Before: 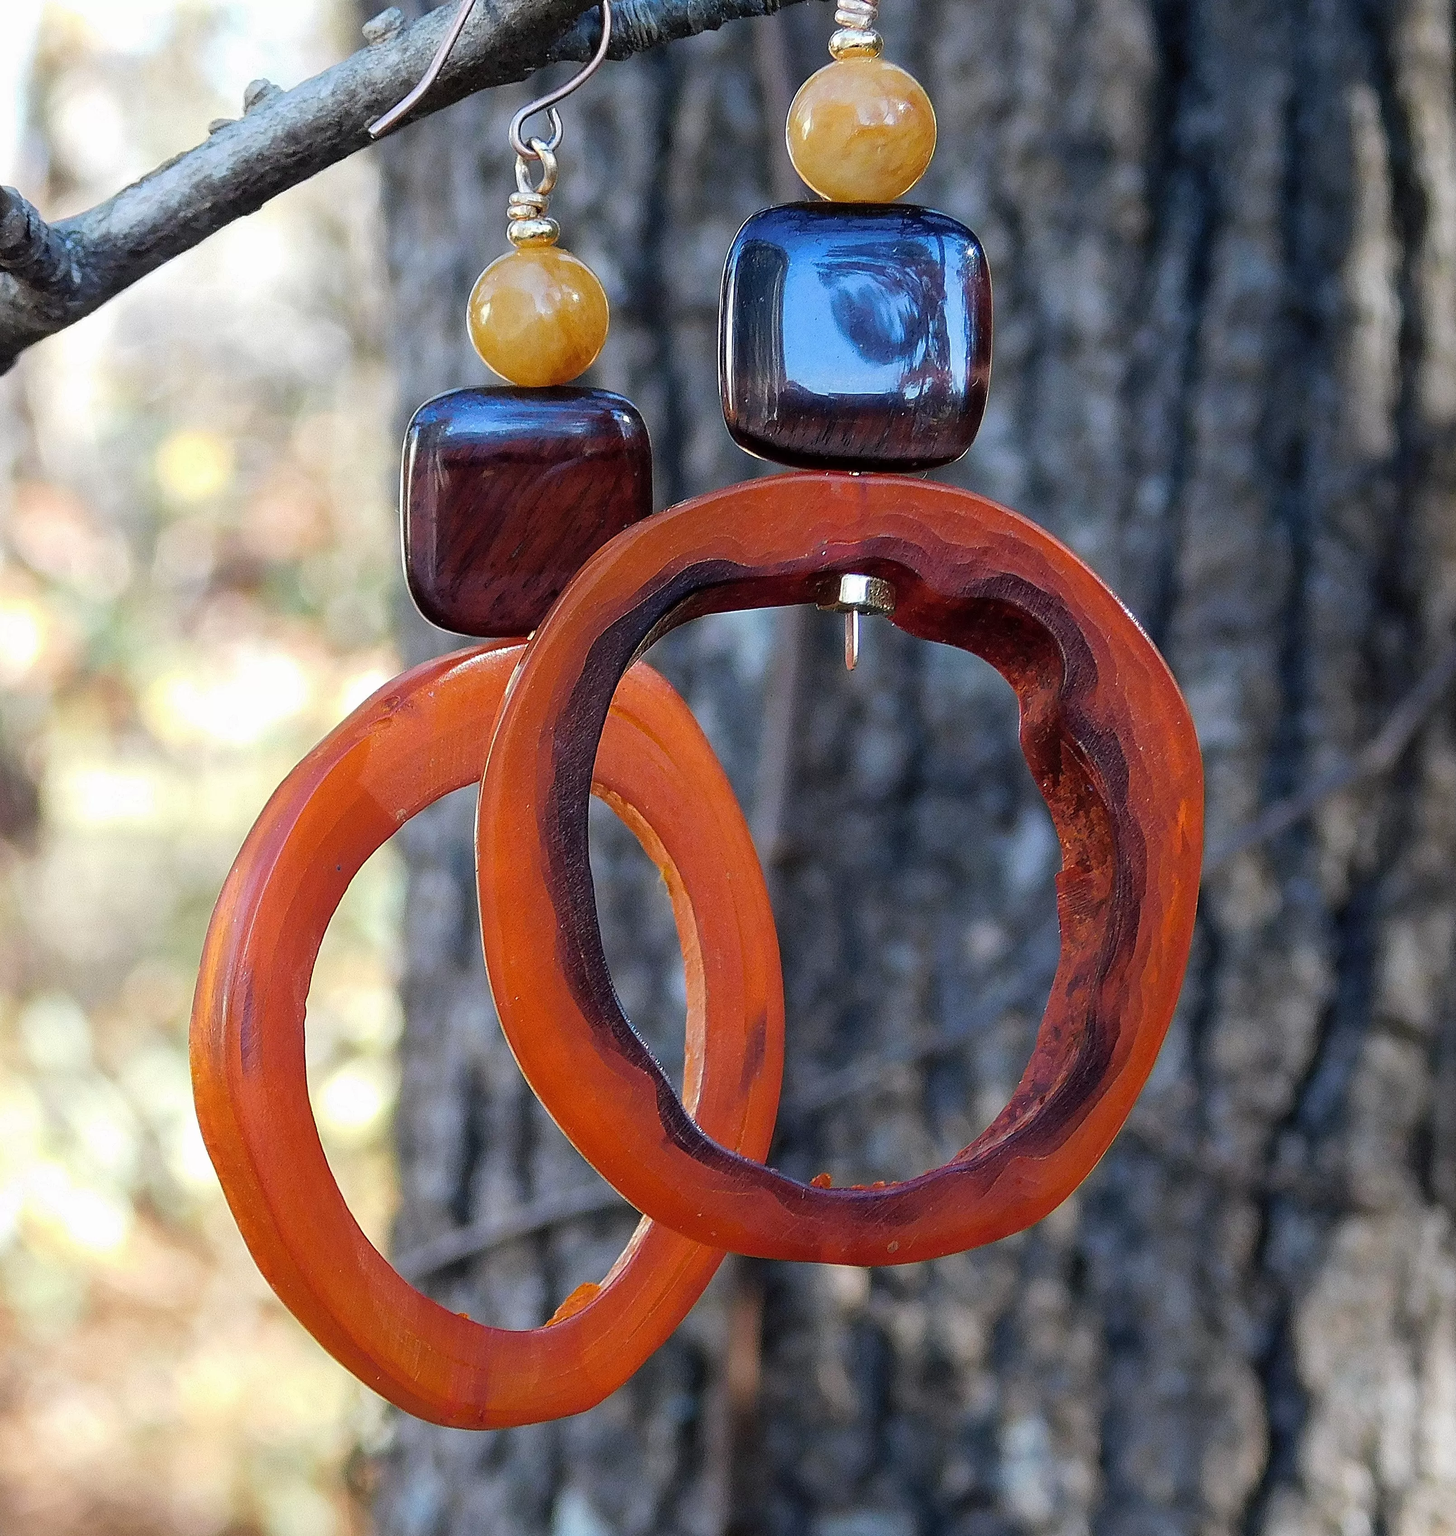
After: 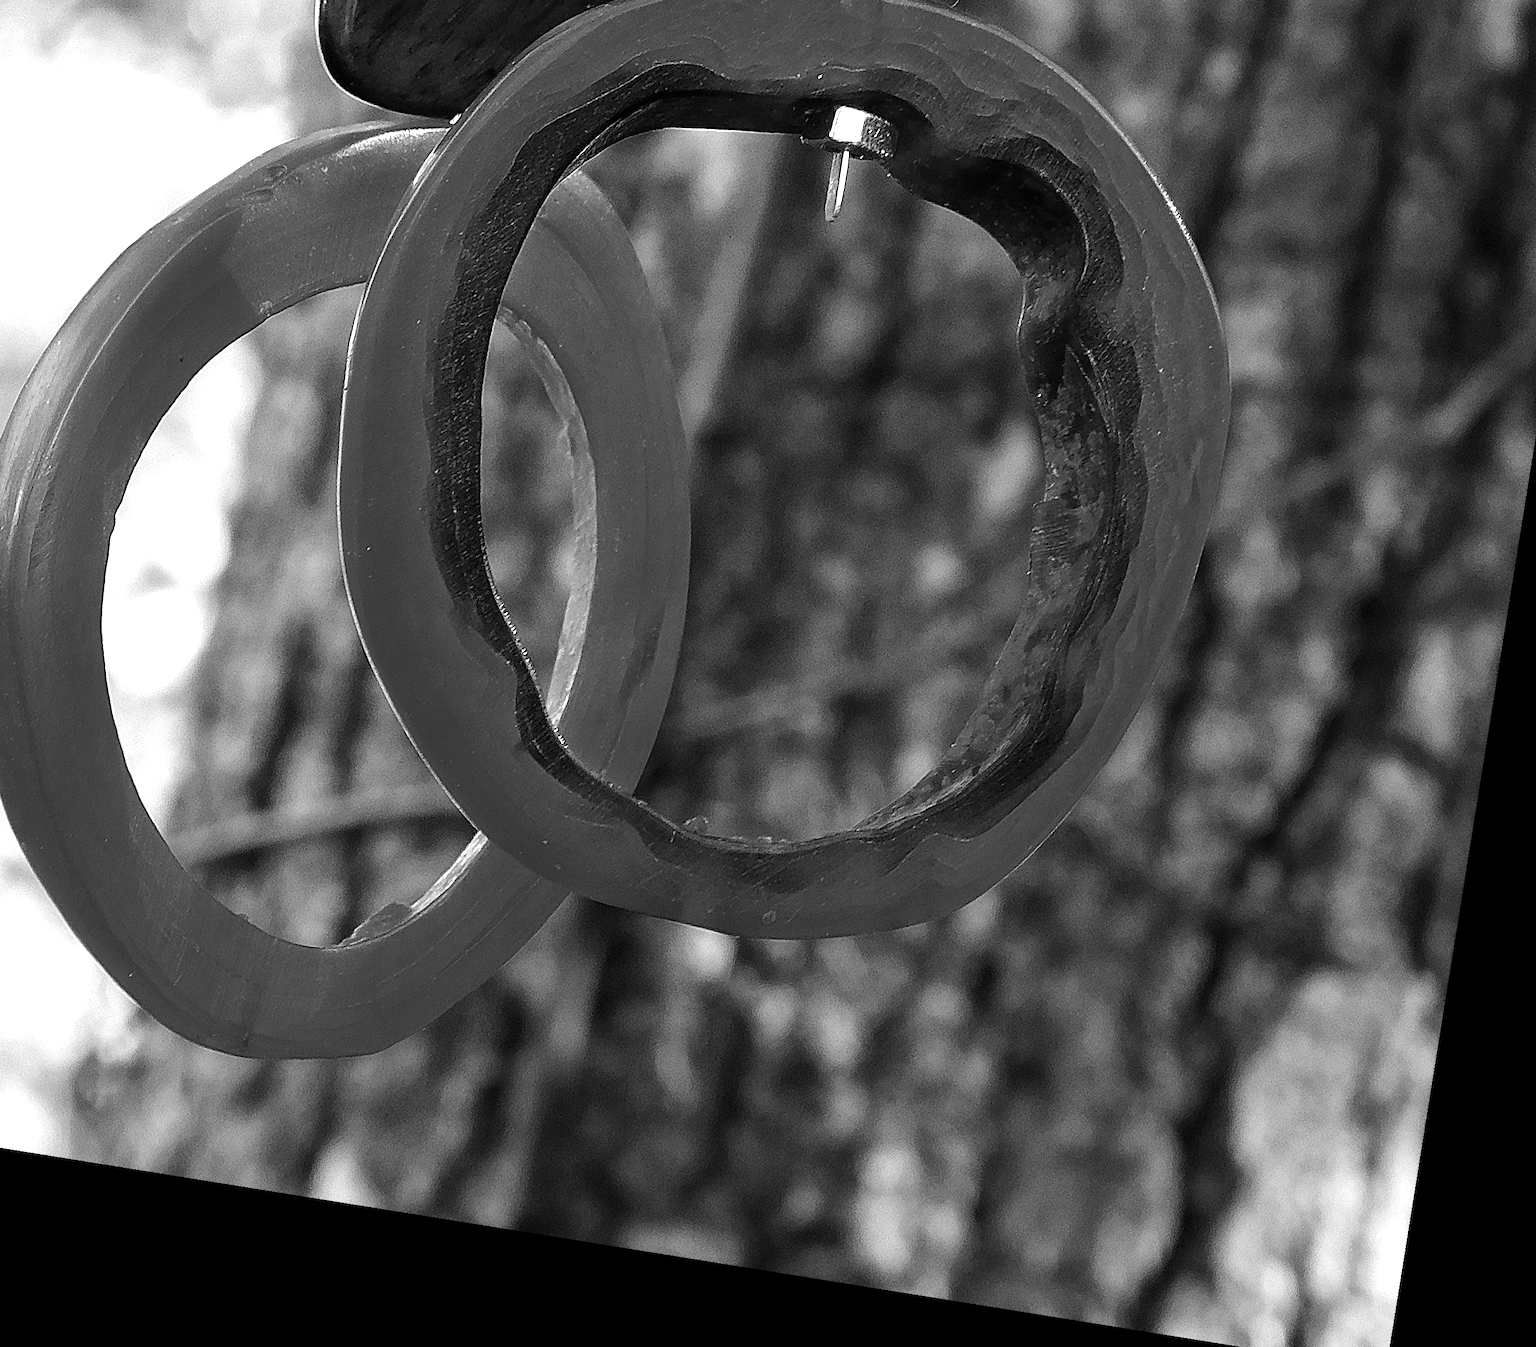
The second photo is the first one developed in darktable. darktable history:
crop and rotate: left 17.299%, top 35.115%, right 7.015%, bottom 1.024%
rotate and perspective: rotation 9.12°, automatic cropping off
tone equalizer: -8 EV -0.75 EV, -7 EV -0.7 EV, -6 EV -0.6 EV, -5 EV -0.4 EV, -3 EV 0.4 EV, -2 EV 0.6 EV, -1 EV 0.7 EV, +0 EV 0.75 EV, edges refinement/feathering 500, mask exposure compensation -1.57 EV, preserve details no
monochrome: a 0, b 0, size 0.5, highlights 0.57
